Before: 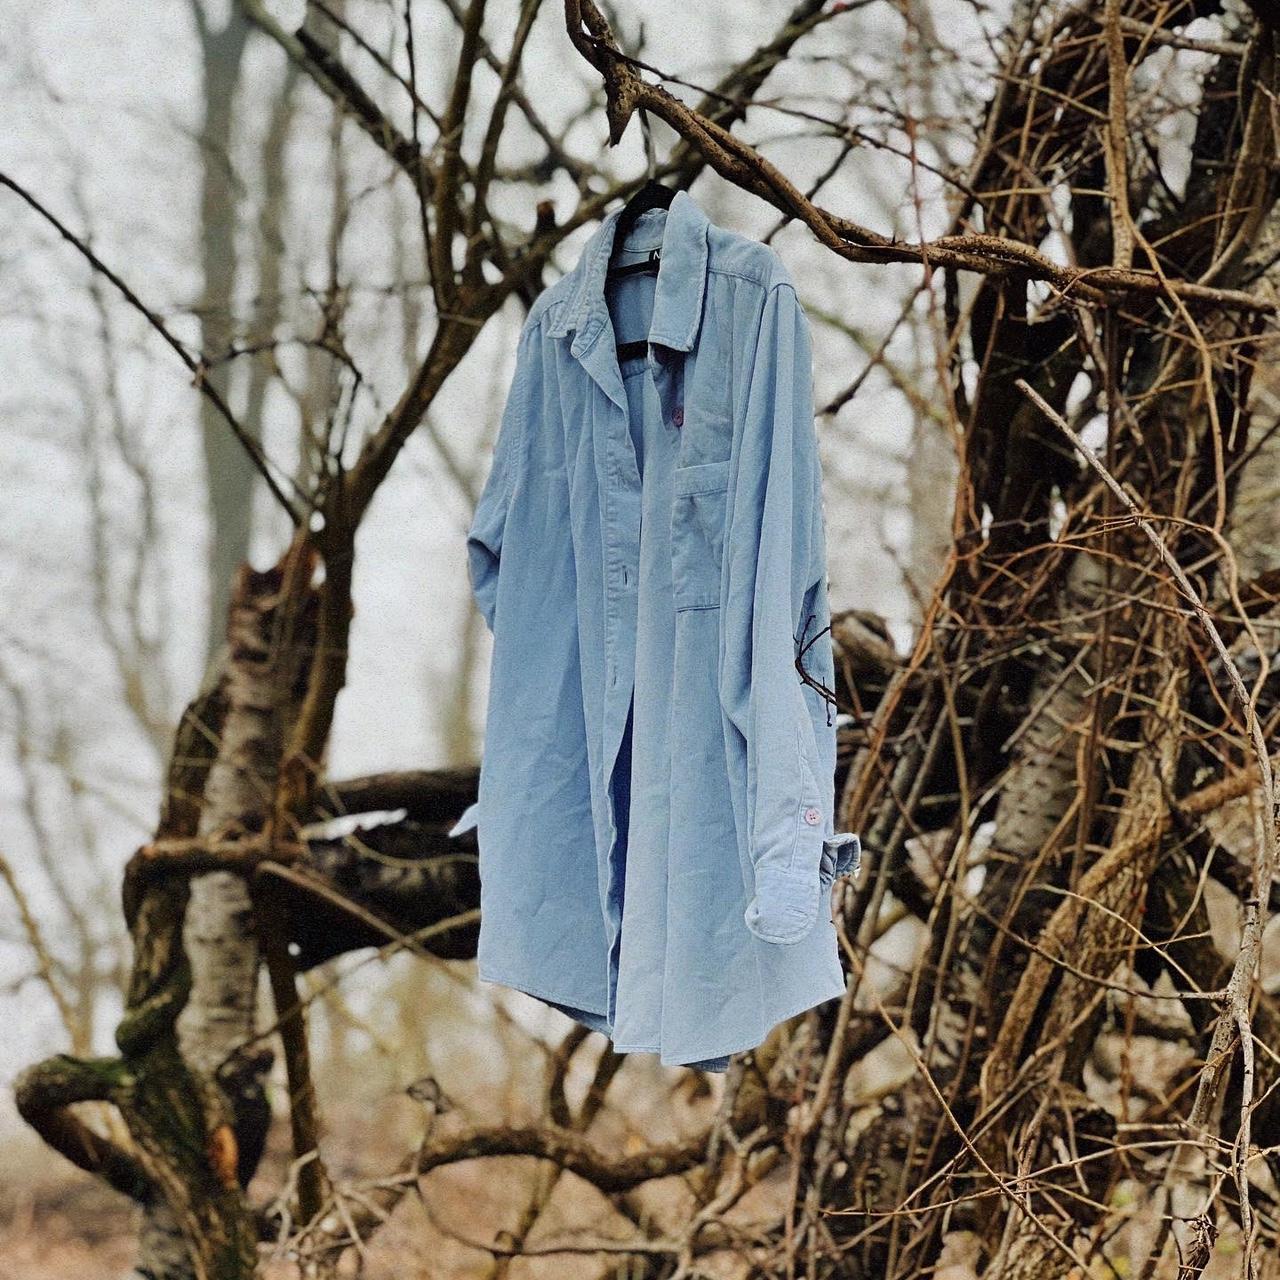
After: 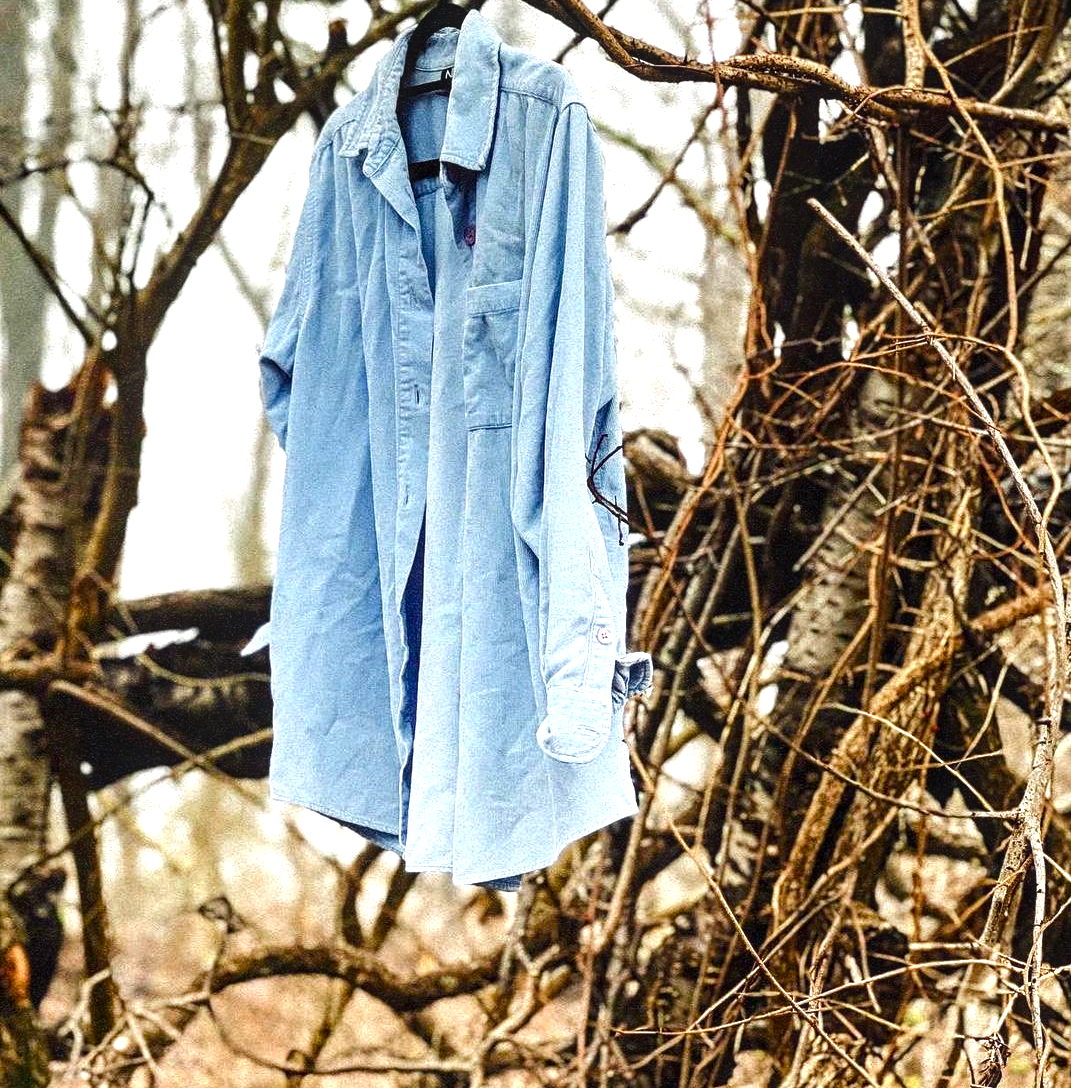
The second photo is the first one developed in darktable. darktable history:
crop: left 16.321%, top 14.156%
exposure: exposure 0.496 EV, compensate highlight preservation false
local contrast: on, module defaults
color balance rgb: perceptual saturation grading › global saturation 20%, perceptual saturation grading › highlights -49.878%, perceptual saturation grading › shadows 24.404%, perceptual brilliance grading › highlights 19.61%, perceptual brilliance grading › mid-tones 19.226%, perceptual brilliance grading › shadows -19.643%
contrast brightness saturation: contrast 0.036, saturation 0.16
